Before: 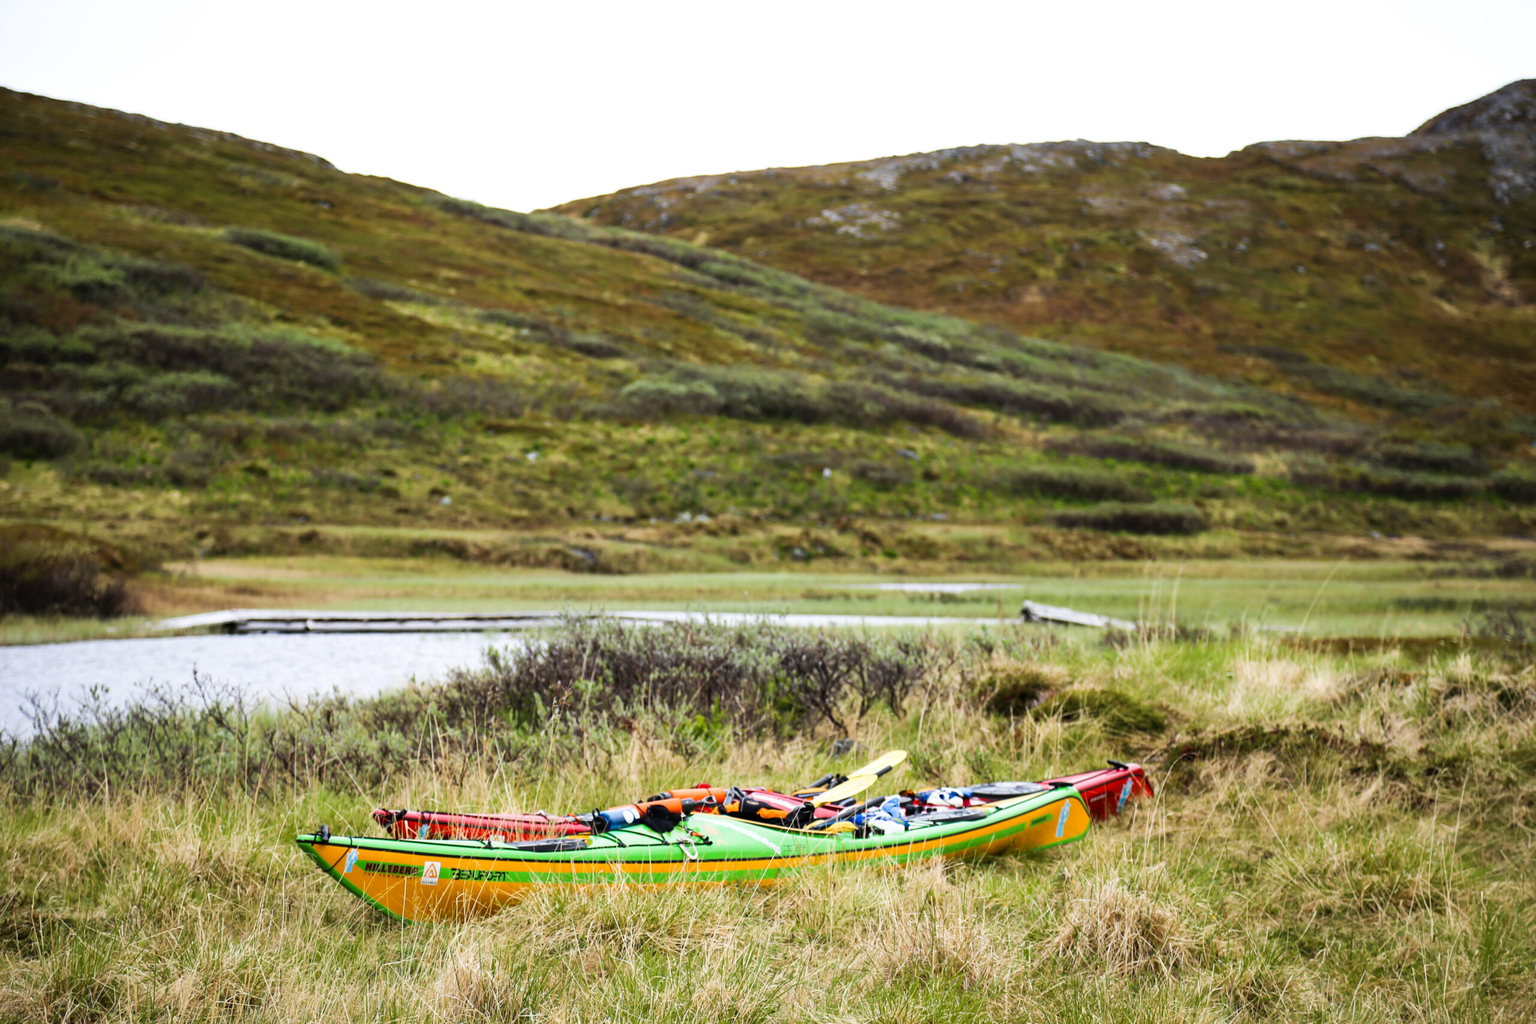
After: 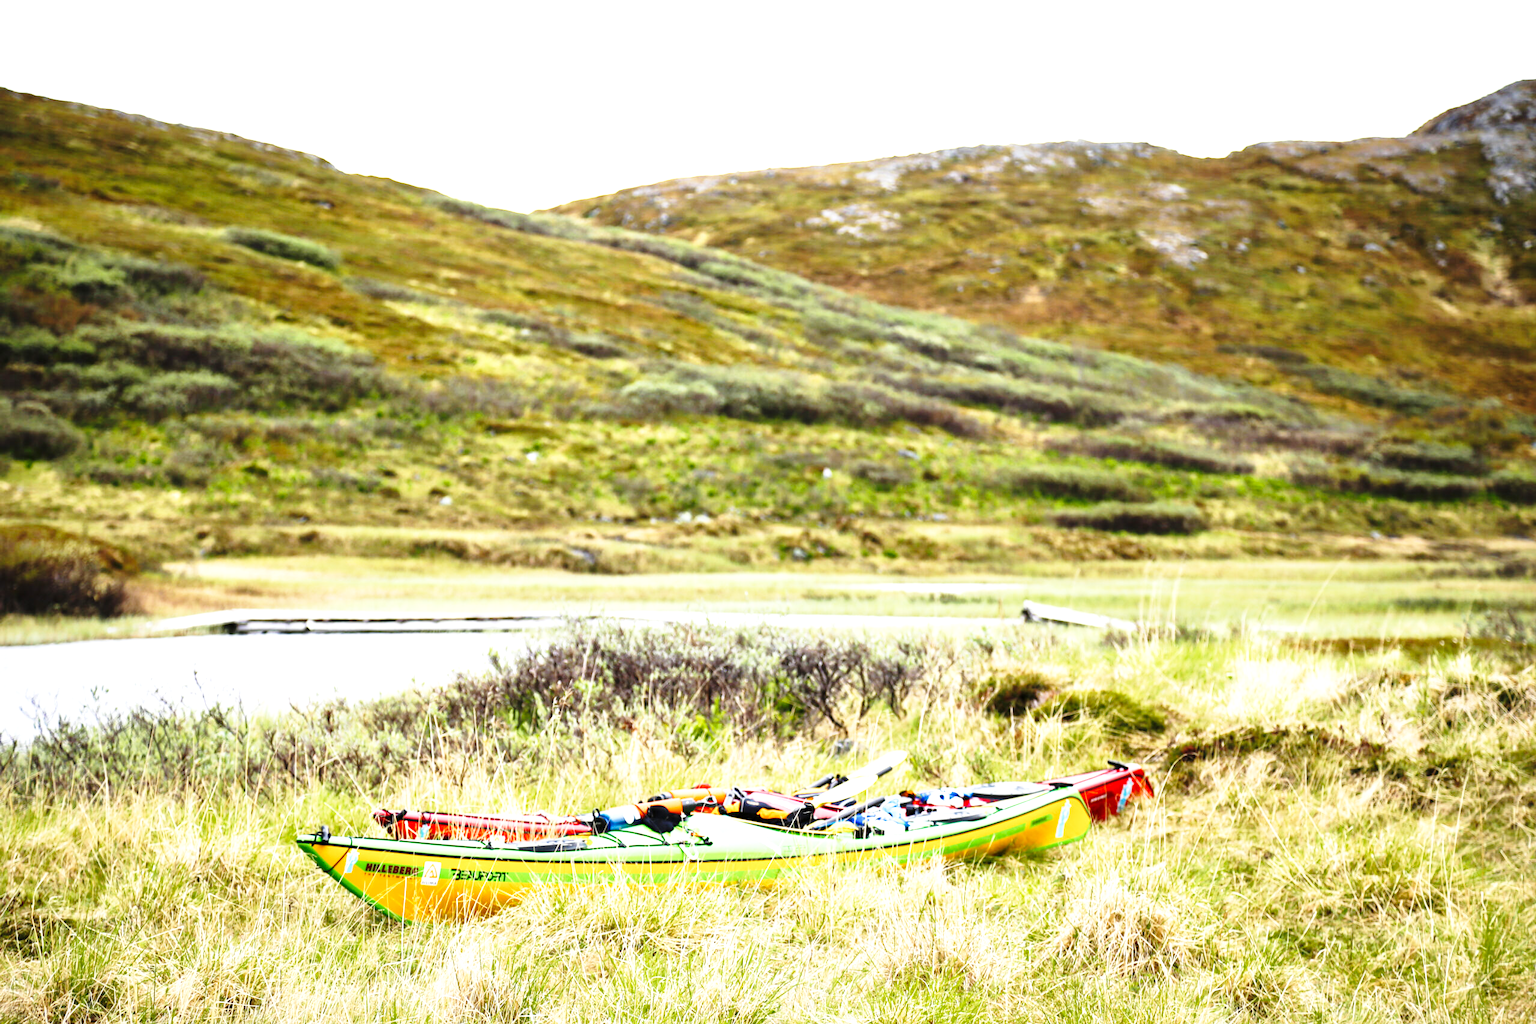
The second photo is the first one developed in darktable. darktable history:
exposure: black level correction 0, exposure 0.7 EV, compensate exposure bias true, compensate highlight preservation false
local contrast: mode bilateral grid, contrast 20, coarseness 50, detail 120%, midtone range 0.2
base curve: curves: ch0 [(0, 0) (0.028, 0.03) (0.121, 0.232) (0.46, 0.748) (0.859, 0.968) (1, 1)], preserve colors none
